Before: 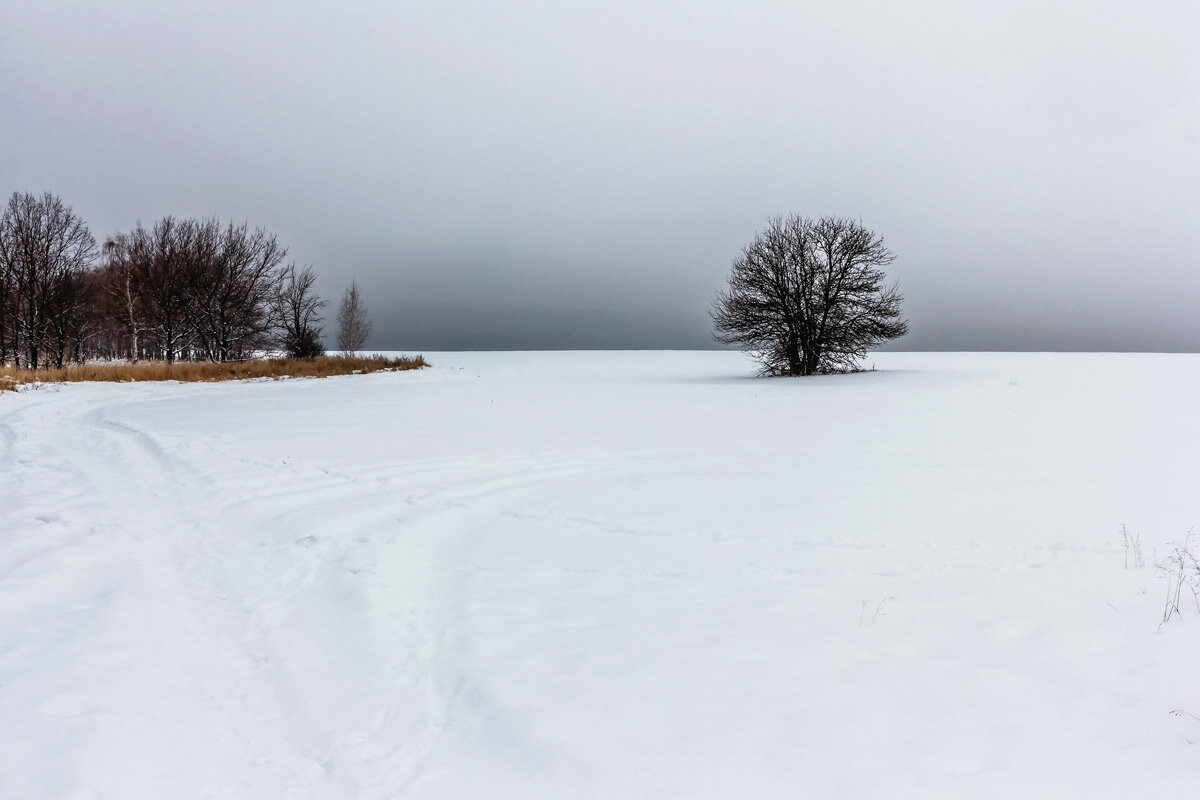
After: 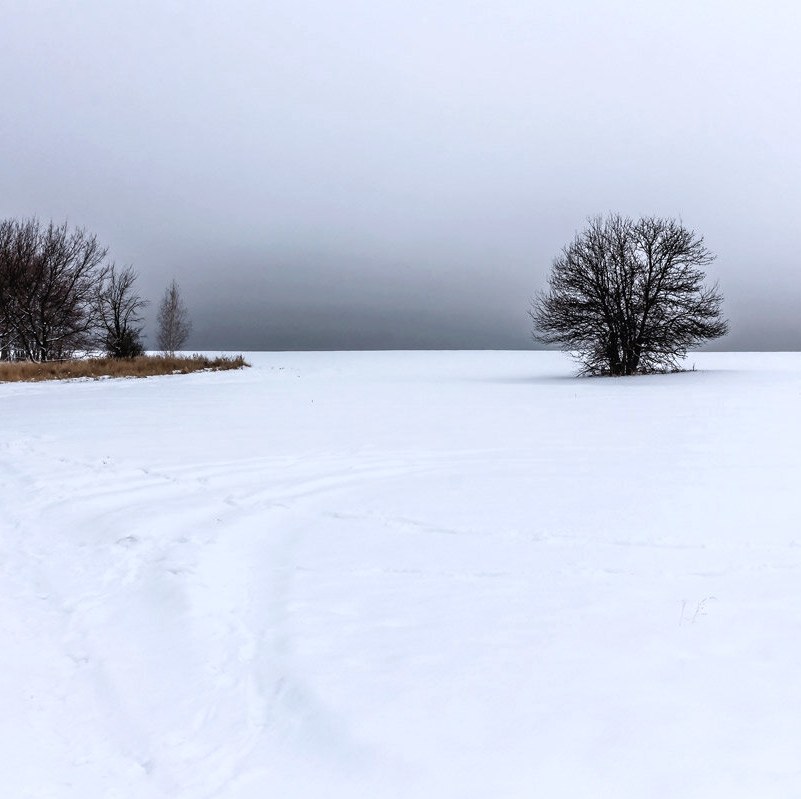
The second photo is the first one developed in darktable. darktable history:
crop and rotate: left 15.062%, right 18.109%
levels: levels [0, 0.476, 0.951]
color correction: highlights b* -0.003, saturation 0.772
color calibration: illuminant as shot in camera, x 0.358, y 0.373, temperature 4628.91 K
